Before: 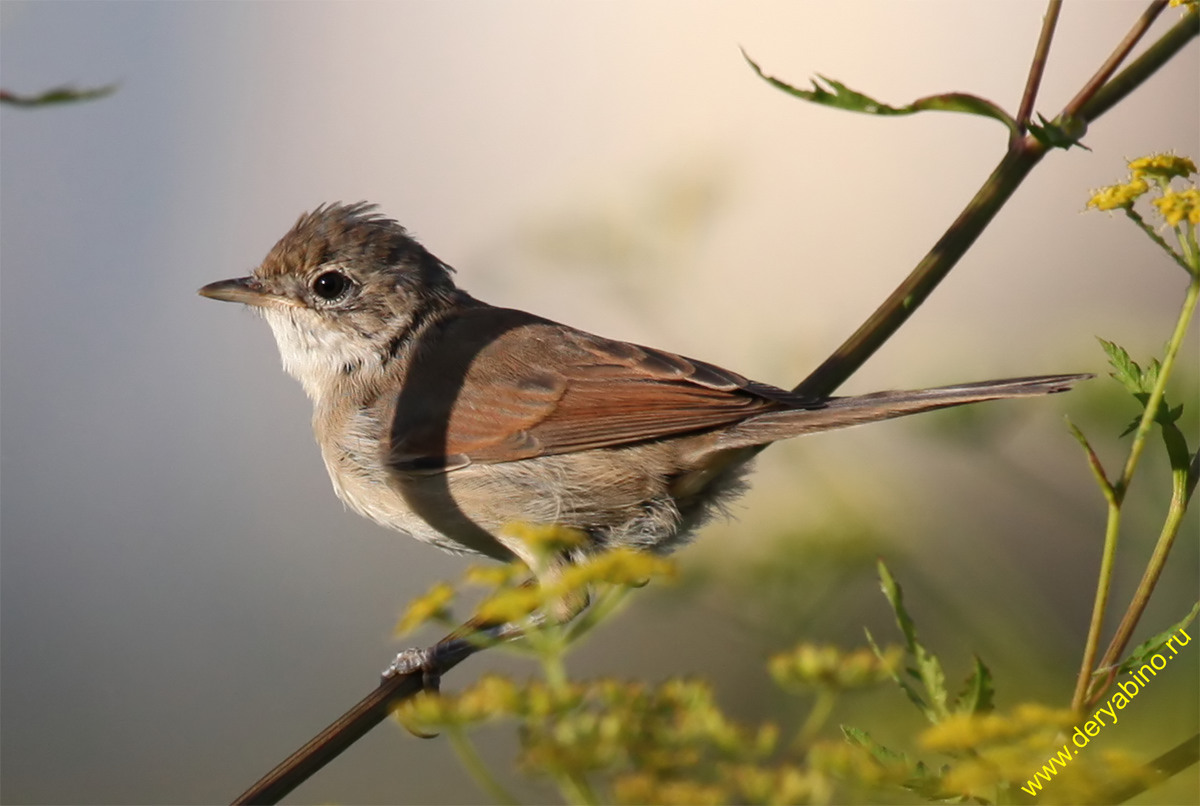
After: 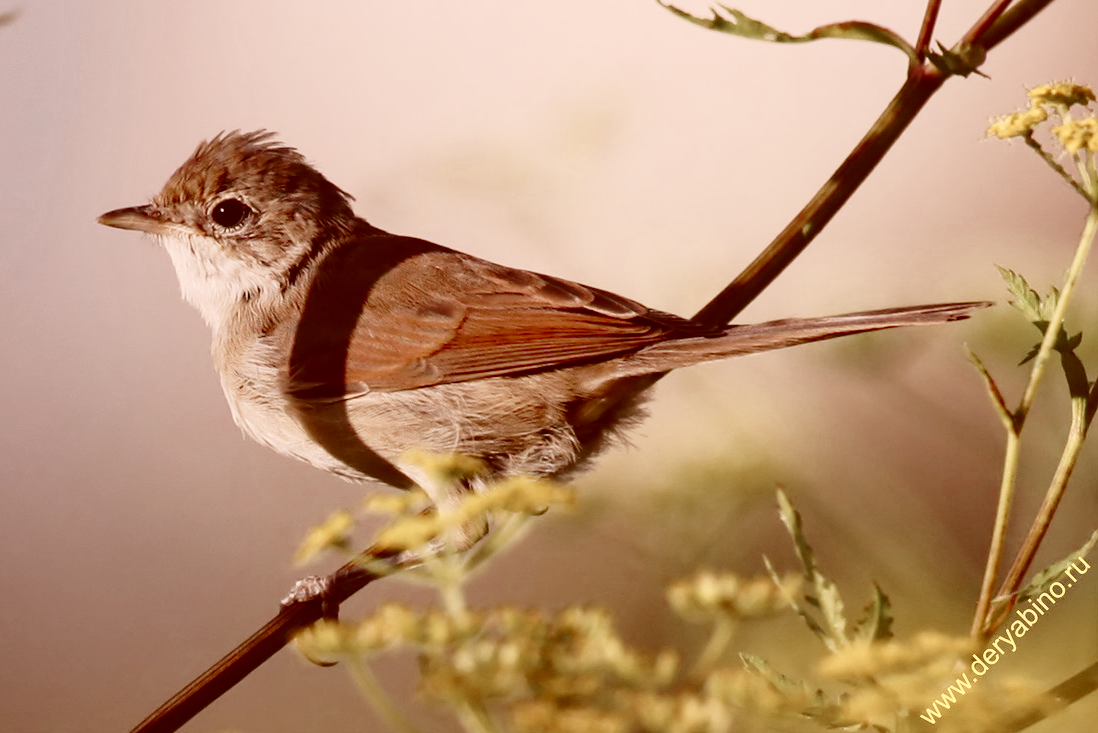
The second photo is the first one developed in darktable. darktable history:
color zones: curves: ch0 [(0, 0.5) (0.125, 0.4) (0.25, 0.5) (0.375, 0.4) (0.5, 0.4) (0.625, 0.35) (0.75, 0.35) (0.875, 0.5)]; ch1 [(0, 0.35) (0.125, 0.45) (0.25, 0.35) (0.375, 0.35) (0.5, 0.35) (0.625, 0.35) (0.75, 0.45) (0.875, 0.35)]; ch2 [(0, 0.6) (0.125, 0.5) (0.25, 0.5) (0.375, 0.6) (0.5, 0.6) (0.625, 0.5) (0.75, 0.5) (0.875, 0.5)], mix 25.53%
base curve: curves: ch0 [(0, 0) (0.028, 0.03) (0.121, 0.232) (0.46, 0.748) (0.859, 0.968) (1, 1)], preserve colors none
crop and rotate: left 8.433%, top 8.981%
color correction: highlights a* 9.11, highlights b* 8.5, shadows a* 39.34, shadows b* 39.8, saturation 0.808
